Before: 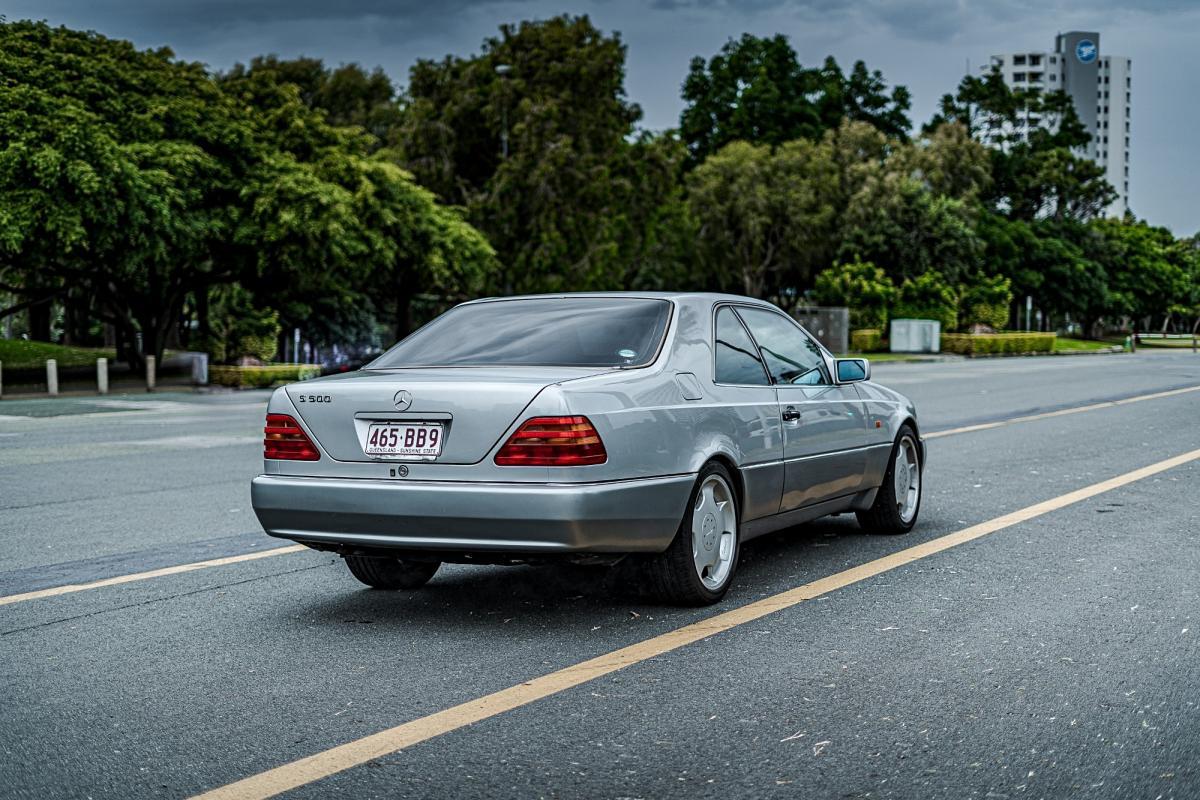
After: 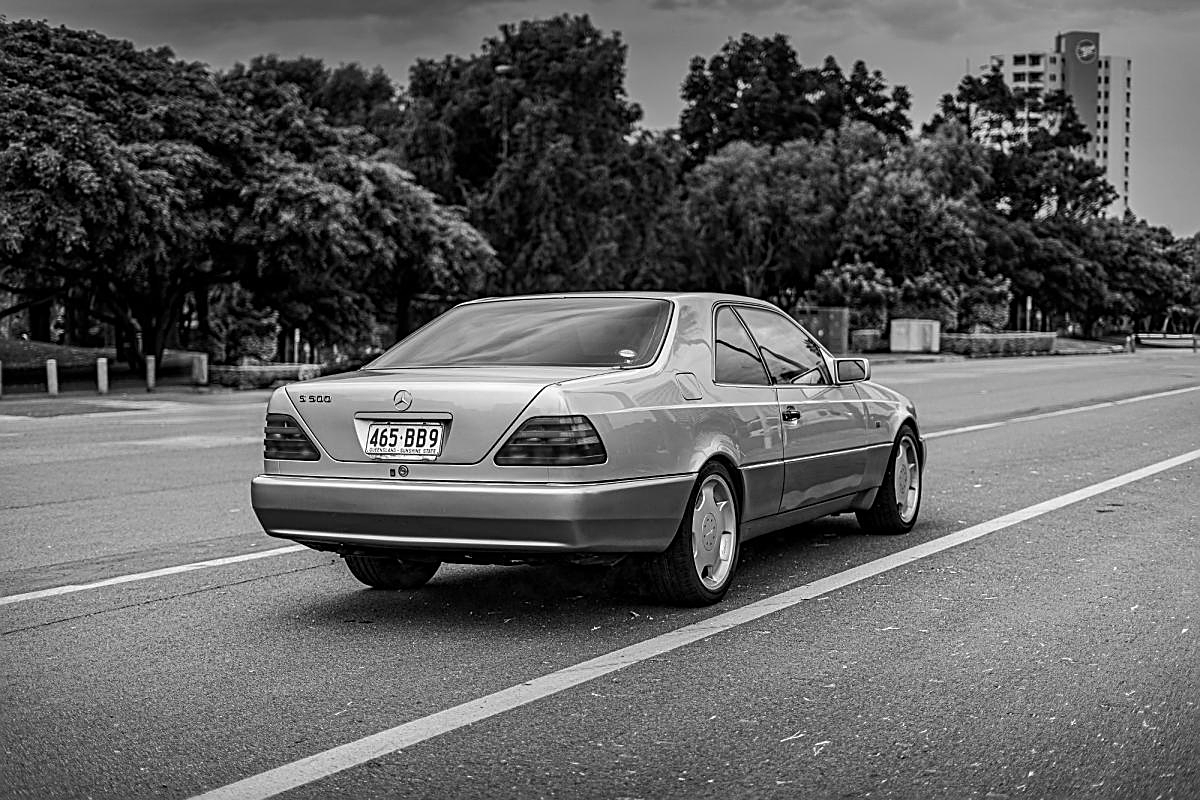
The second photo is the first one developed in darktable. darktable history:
tone equalizer: on, module defaults
monochrome: on, module defaults
sharpen: on, module defaults
vignetting: fall-off start 100%, brightness -0.282, width/height ratio 1.31
